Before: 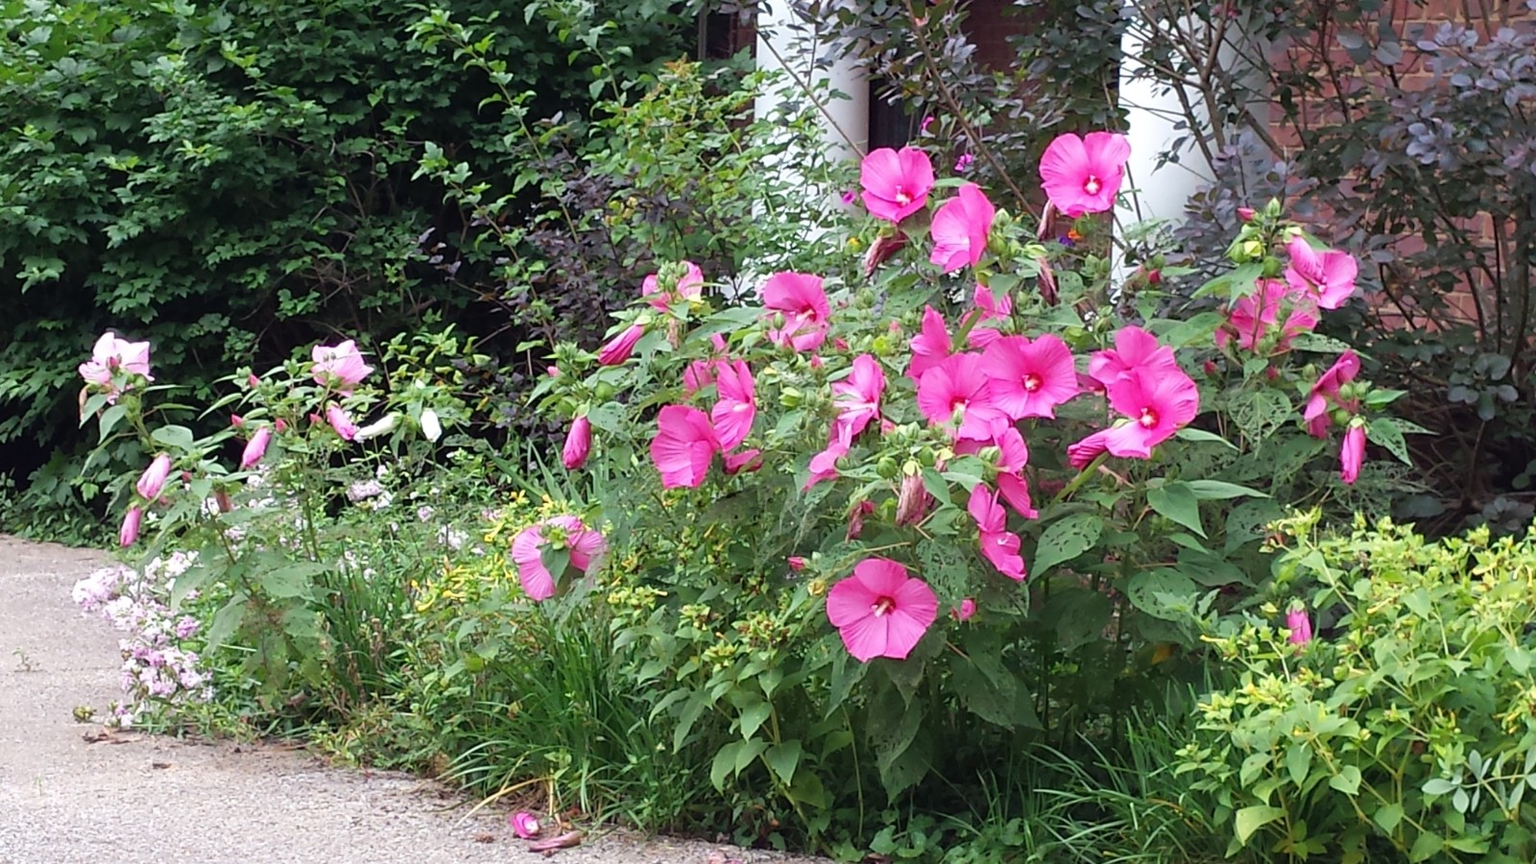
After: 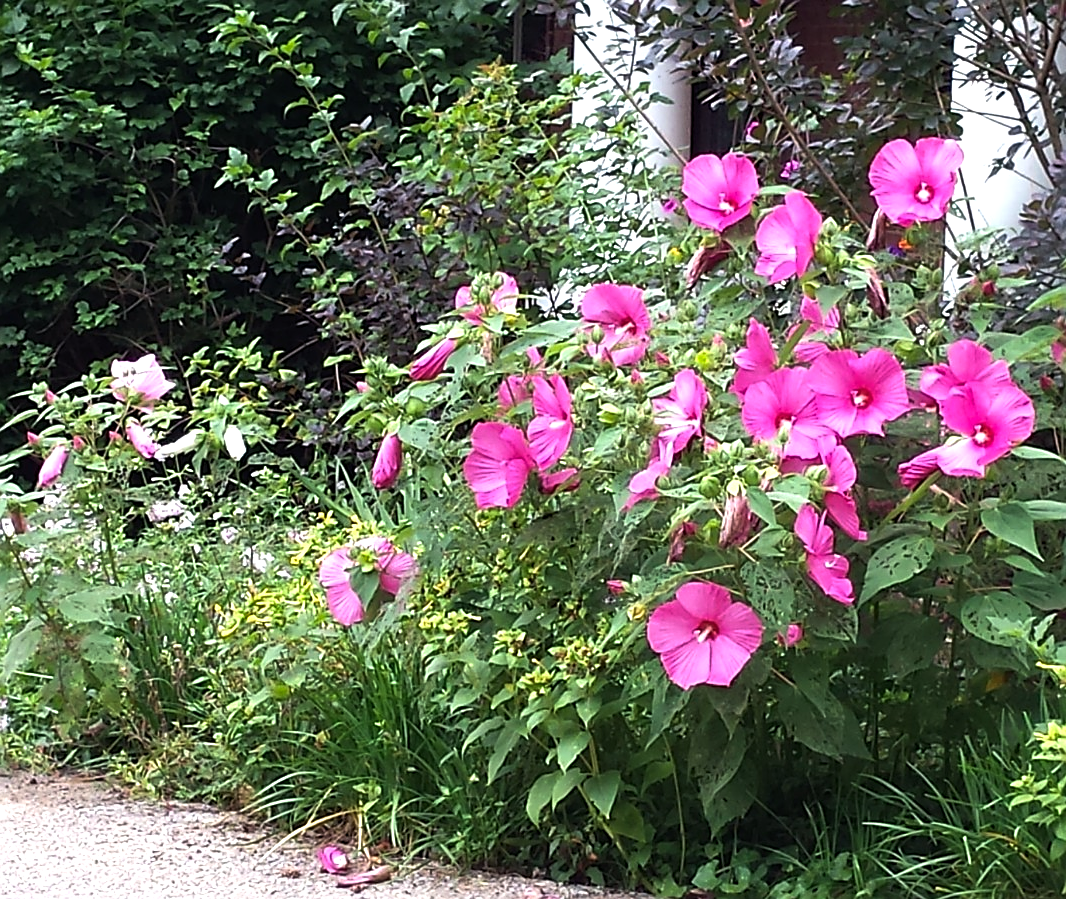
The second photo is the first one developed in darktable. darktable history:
crop and rotate: left 13.448%, right 19.878%
color balance rgb: white fulcrum 0.099 EV, perceptual saturation grading › global saturation 0.035%, perceptual brilliance grading › global brilliance 14.951%, perceptual brilliance grading › shadows -34.551%, global vibrance 20%
sharpen: on, module defaults
